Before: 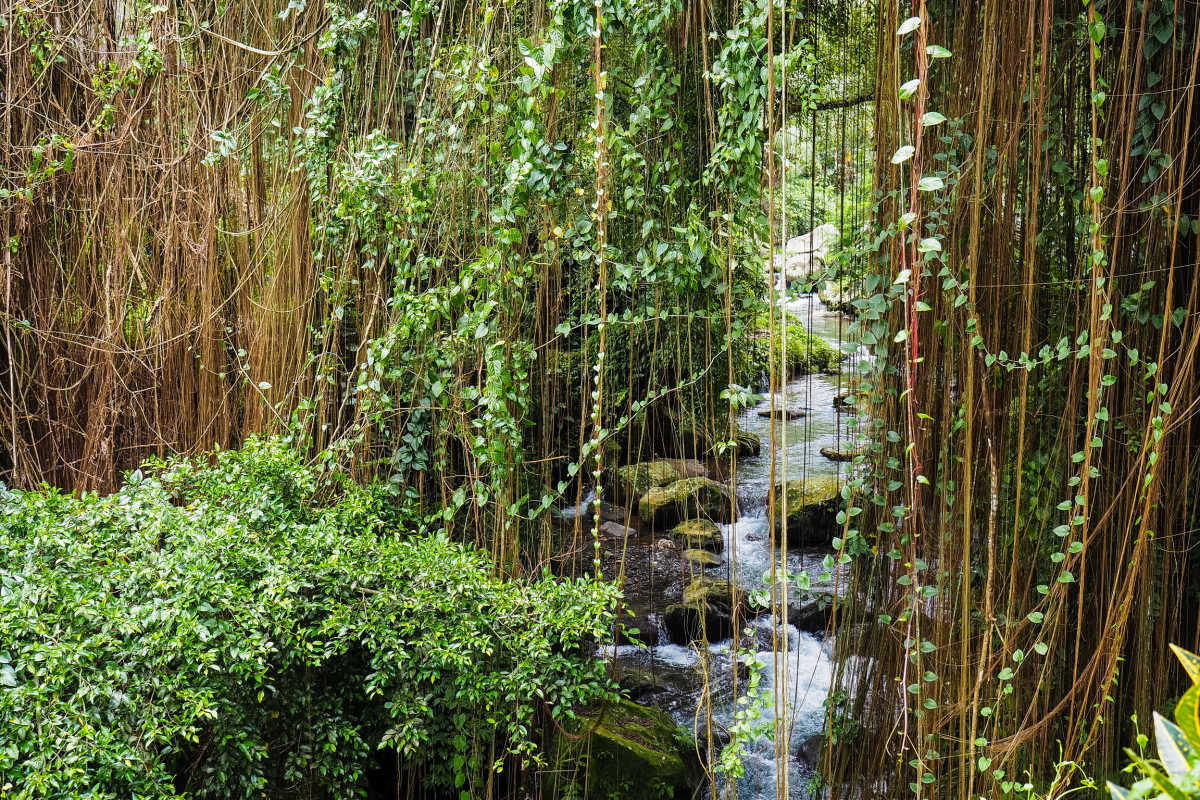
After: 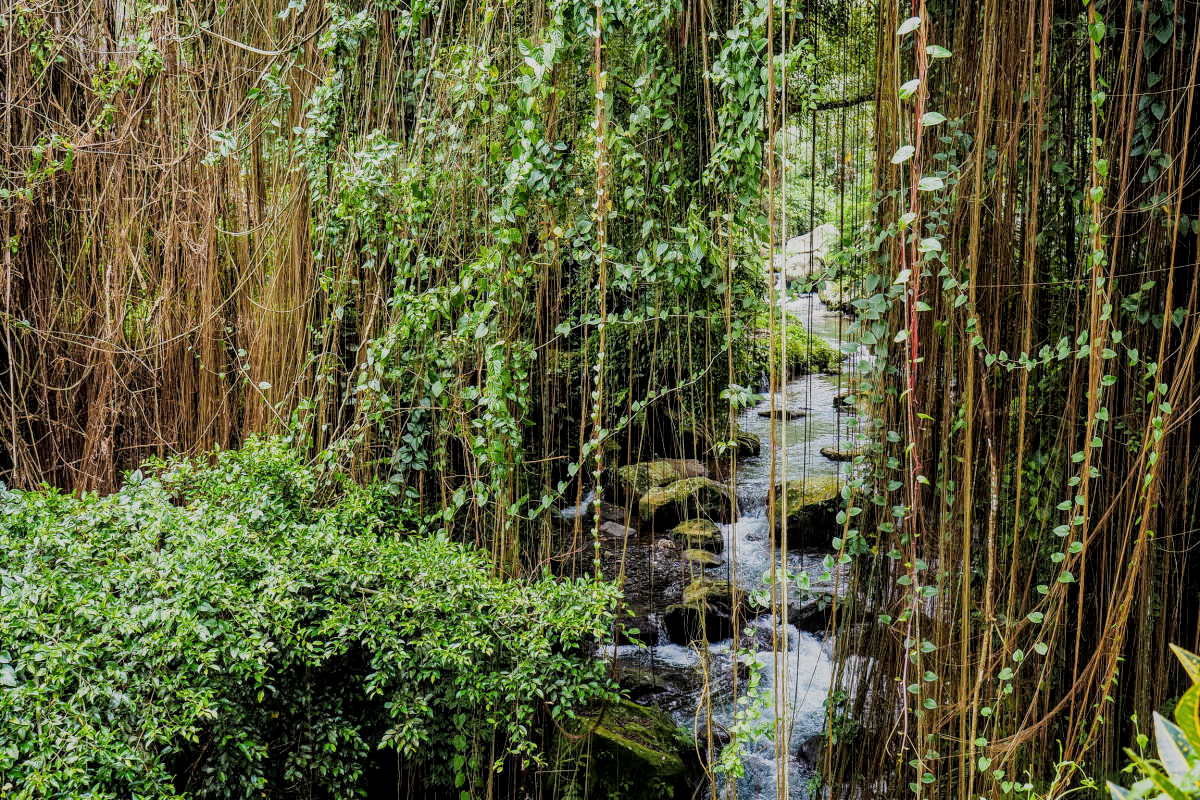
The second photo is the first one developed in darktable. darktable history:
filmic rgb: black relative exposure -7.82 EV, white relative exposure 4.3 EV, hardness 3.85
local contrast: on, module defaults
